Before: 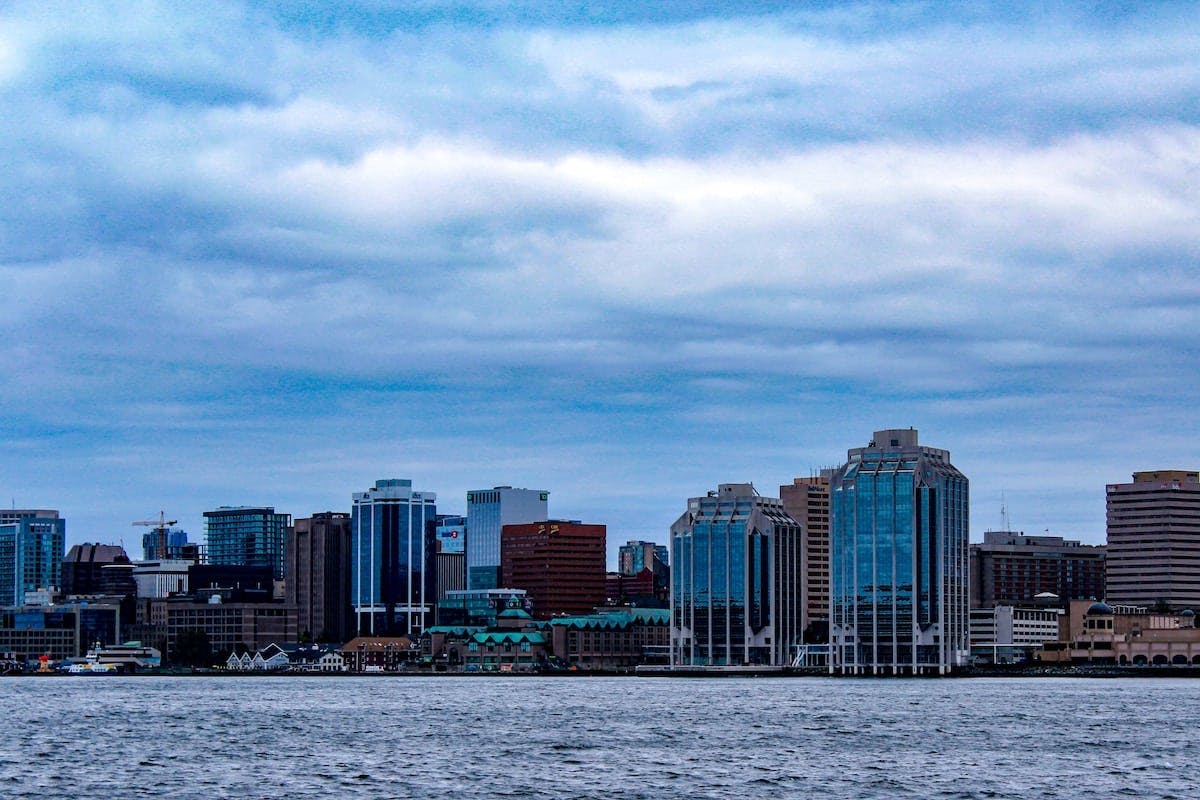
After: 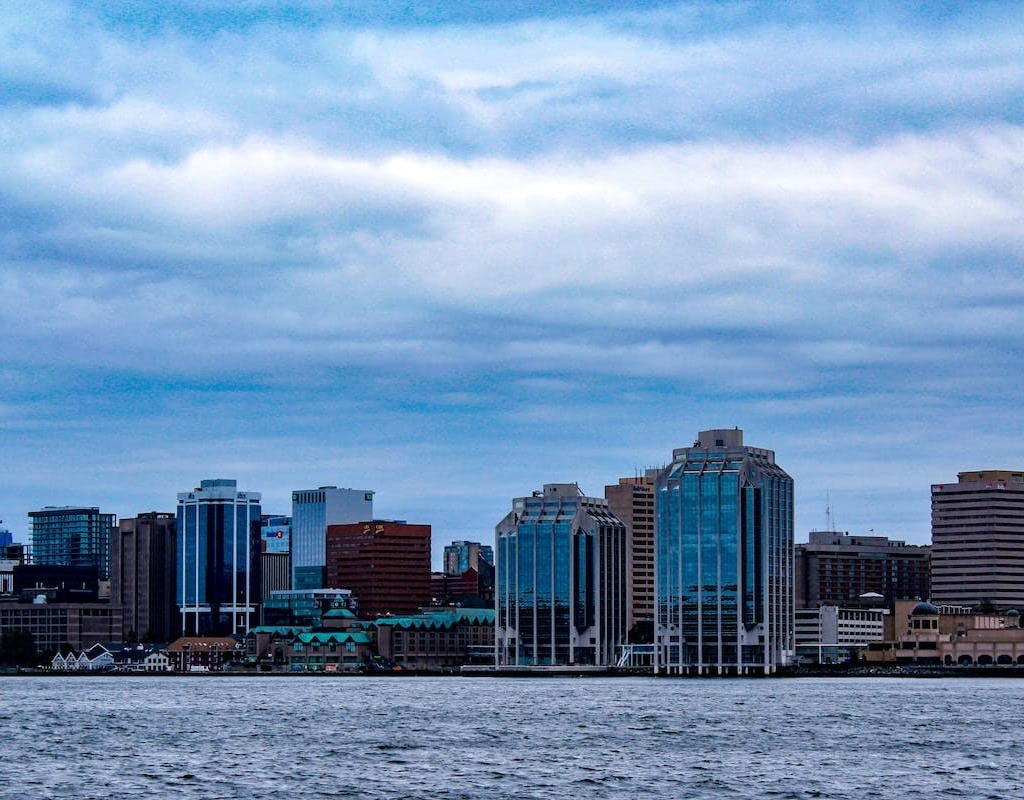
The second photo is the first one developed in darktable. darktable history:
crop and rotate: left 14.617%
